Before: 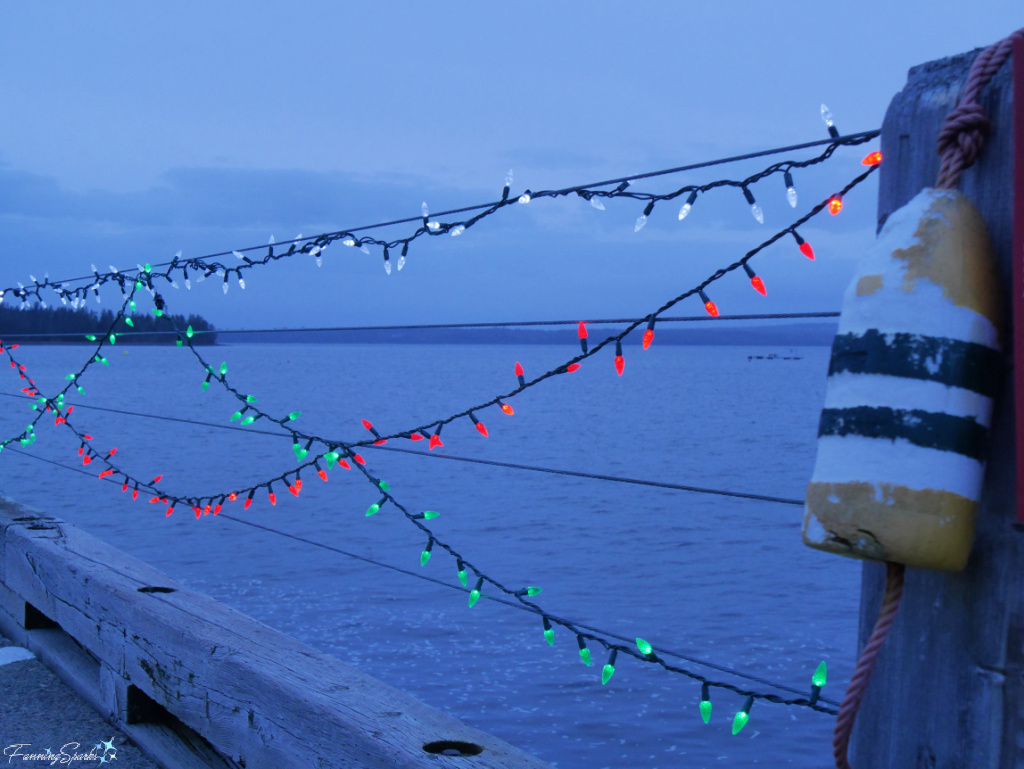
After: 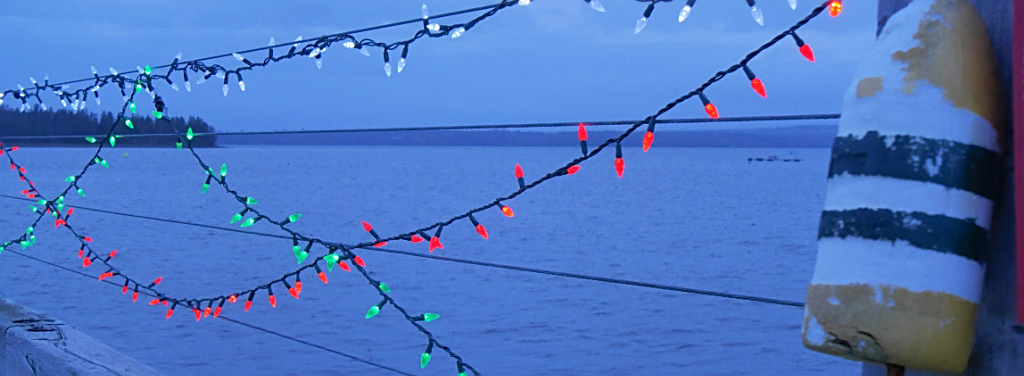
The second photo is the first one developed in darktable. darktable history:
shadows and highlights: on, module defaults
exposure: exposure 0.2 EV, compensate highlight preservation false
sharpen: on, module defaults
crop and rotate: top 25.792%, bottom 25.267%
